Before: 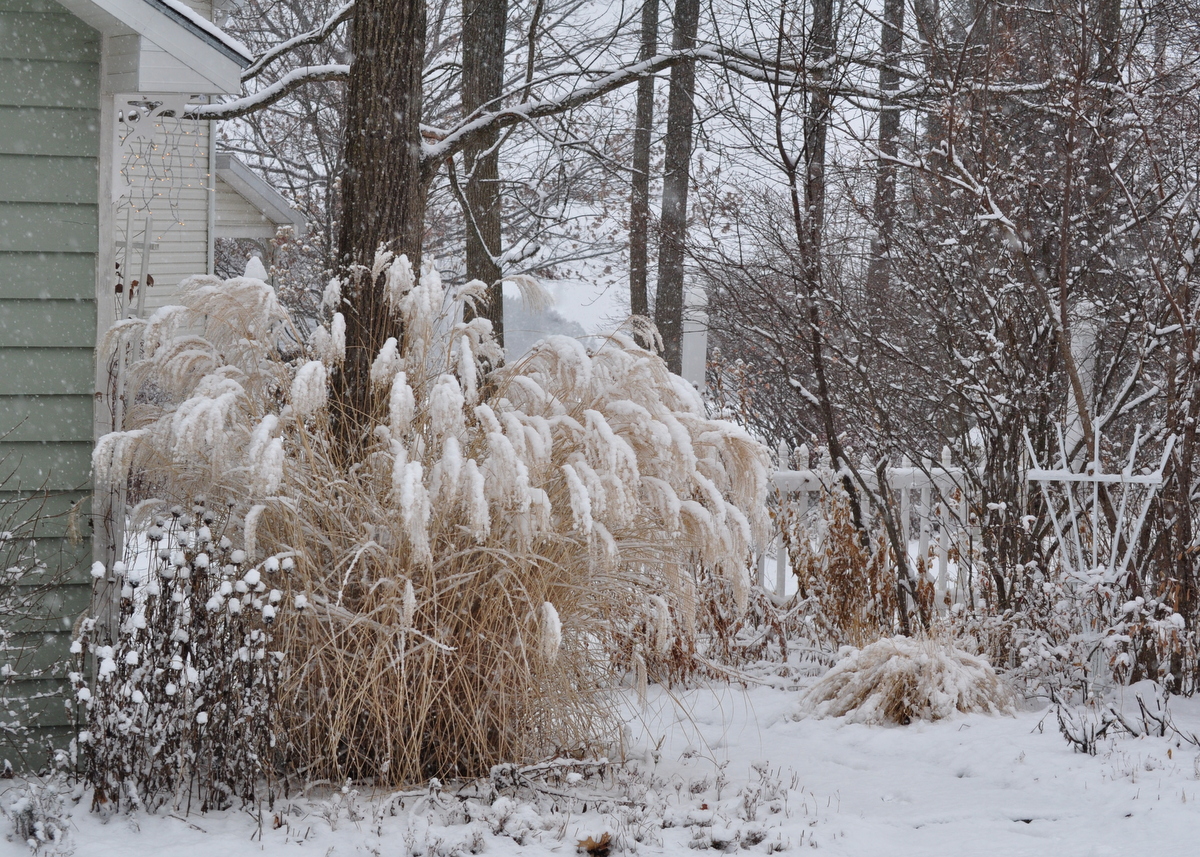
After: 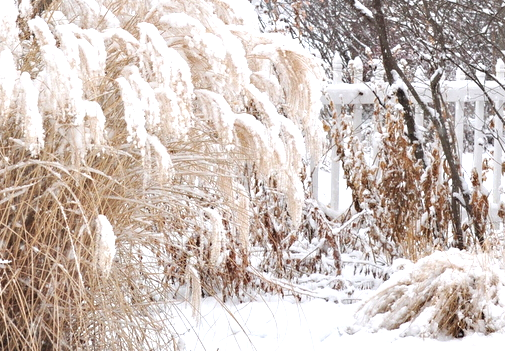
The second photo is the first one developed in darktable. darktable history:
exposure: black level correction 0, exposure 1.1 EV, compensate highlight preservation false
crop: left 37.221%, top 45.169%, right 20.63%, bottom 13.777%
tone equalizer: on, module defaults
sharpen: radius 5.325, amount 0.312, threshold 26.433
